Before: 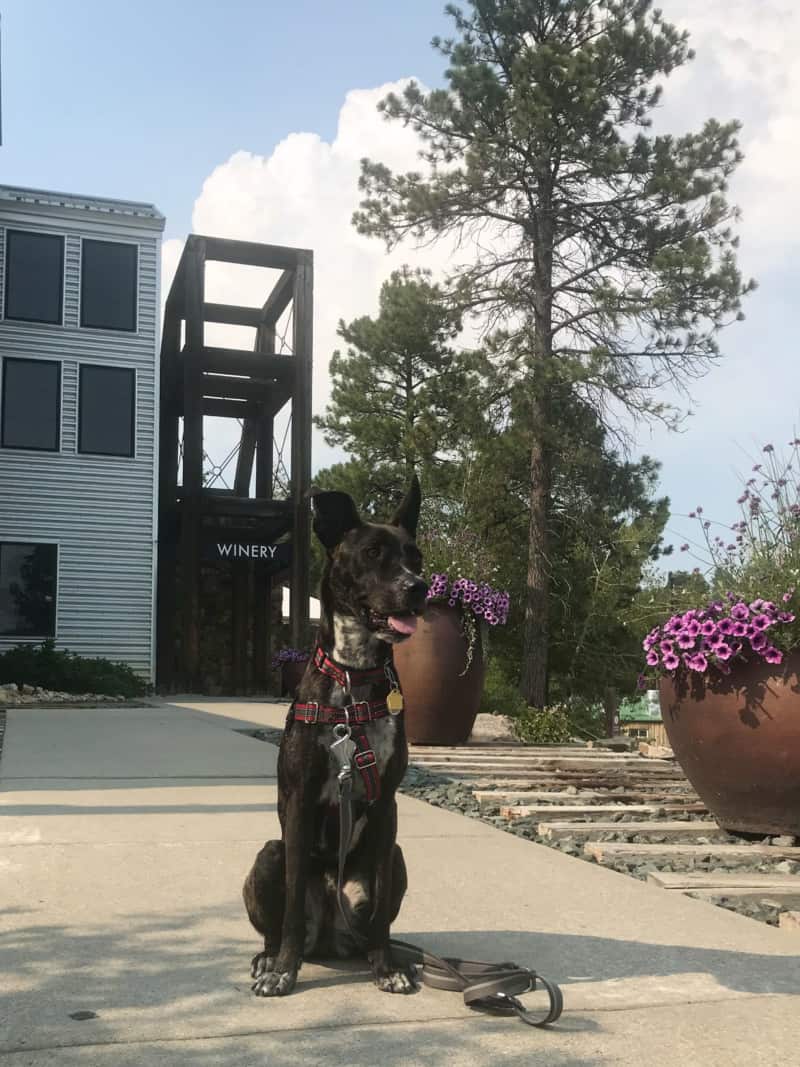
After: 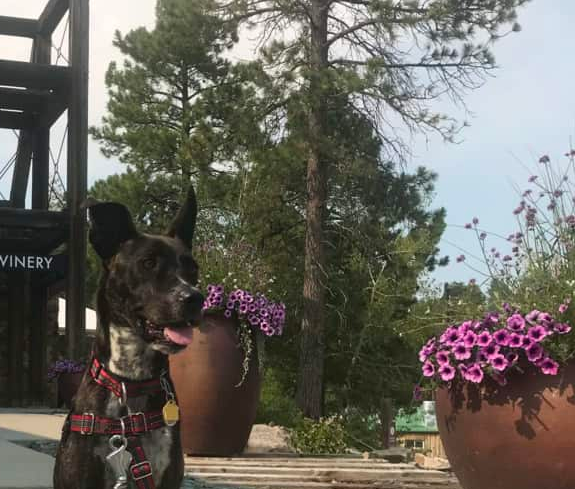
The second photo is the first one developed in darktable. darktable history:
crop and rotate: left 28.088%, top 27.115%, bottom 27.053%
